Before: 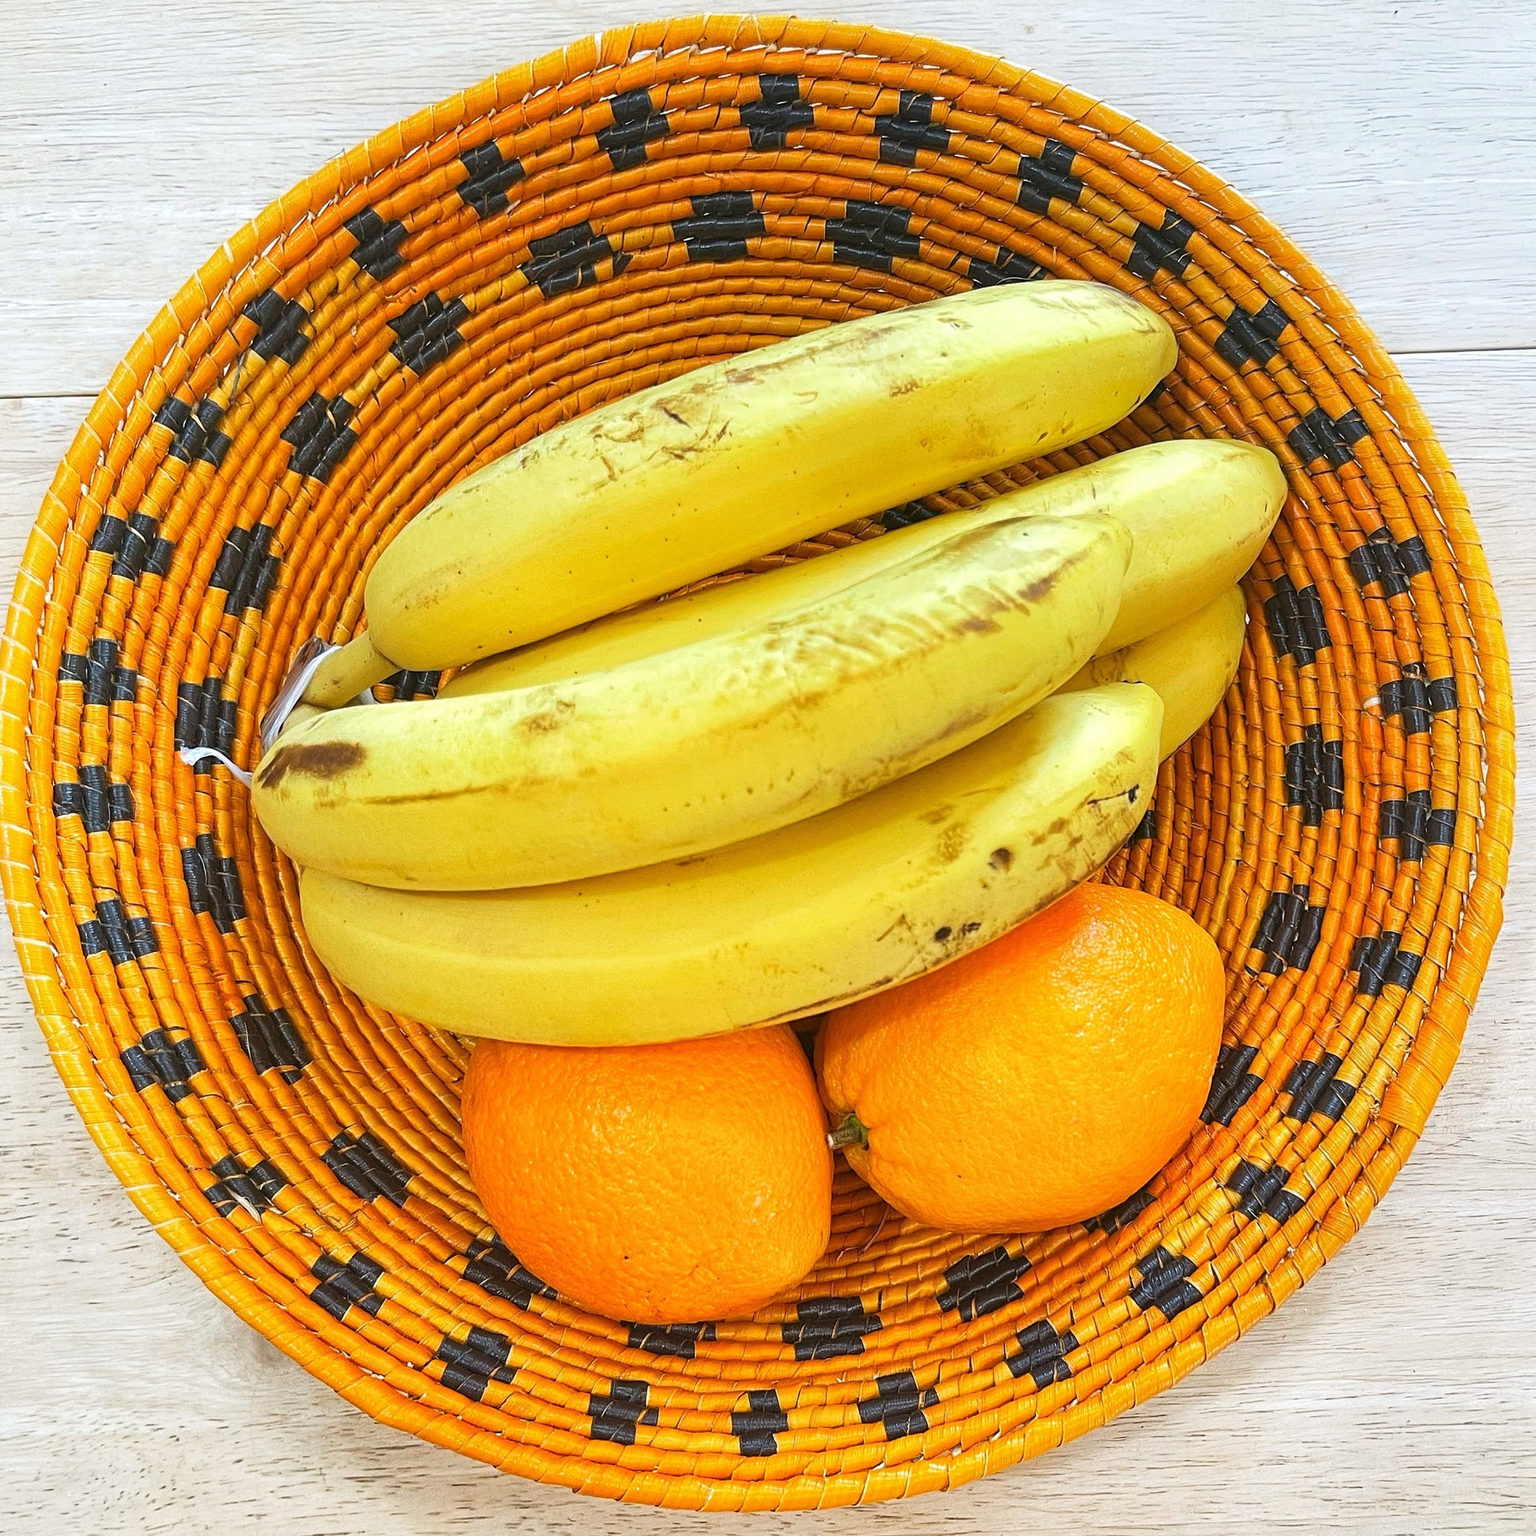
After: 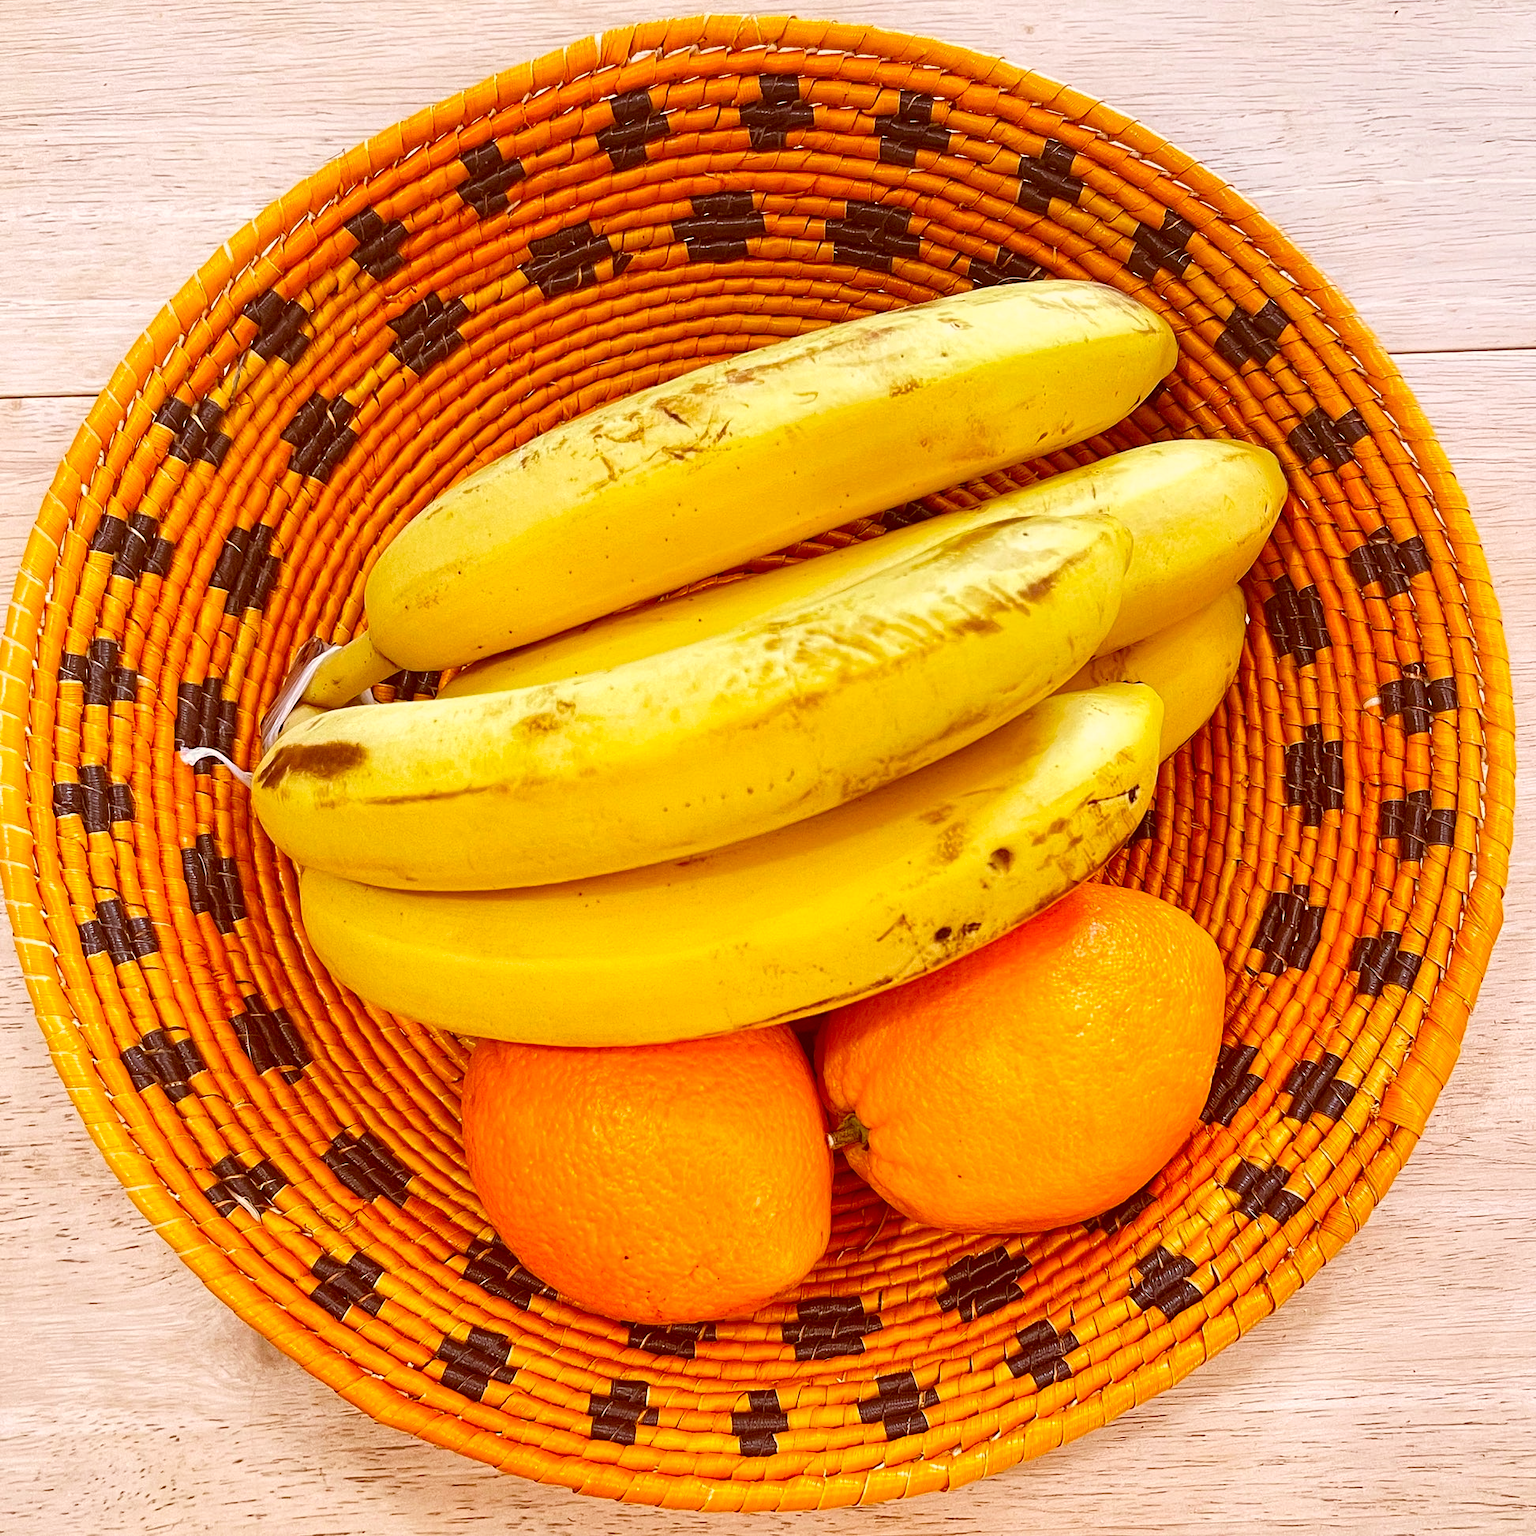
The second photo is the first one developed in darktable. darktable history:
color correction: highlights a* 9.03, highlights b* 8.71, shadows a* 40, shadows b* 40, saturation 0.8
shadows and highlights: shadows 37.27, highlights -28.18, soften with gaussian
color balance: output saturation 120%
